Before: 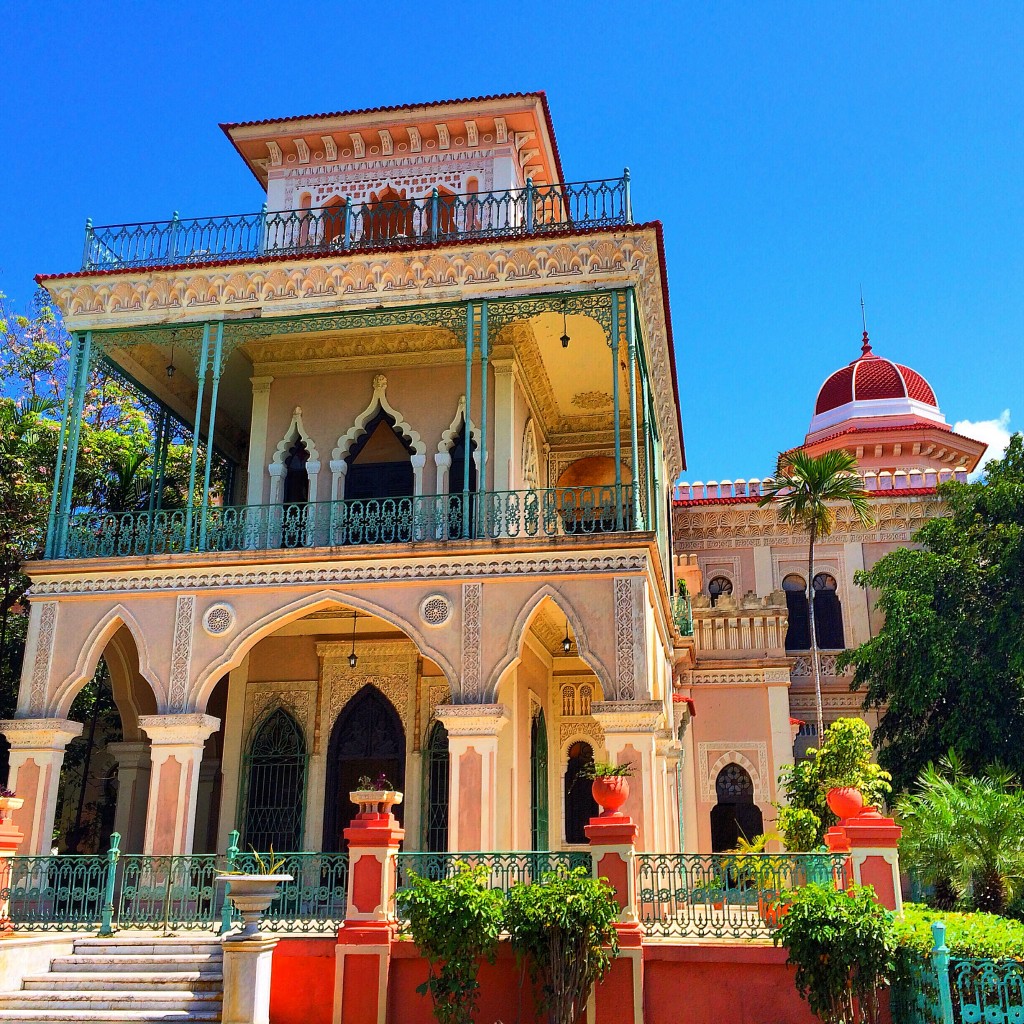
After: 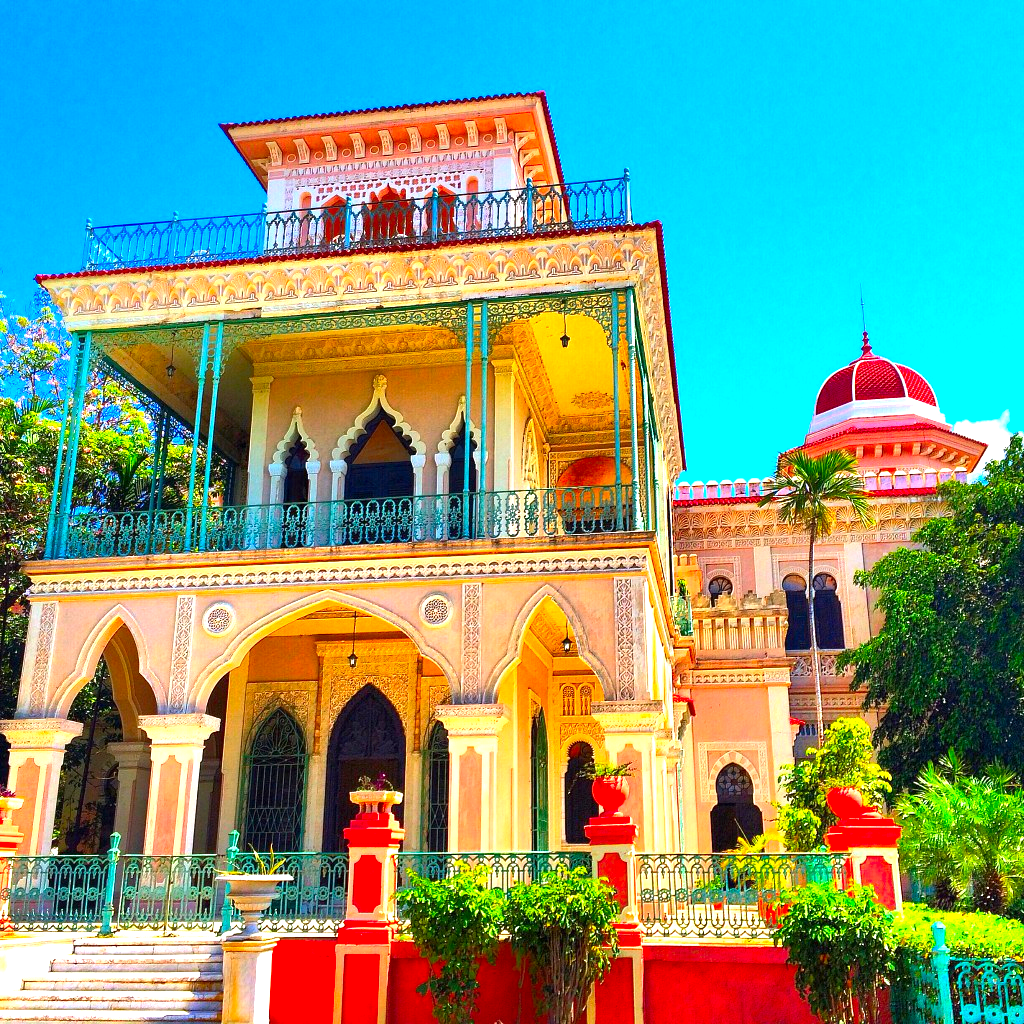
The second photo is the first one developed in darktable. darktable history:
contrast brightness saturation: saturation 0.5
exposure: exposure 1 EV, compensate highlight preservation false
